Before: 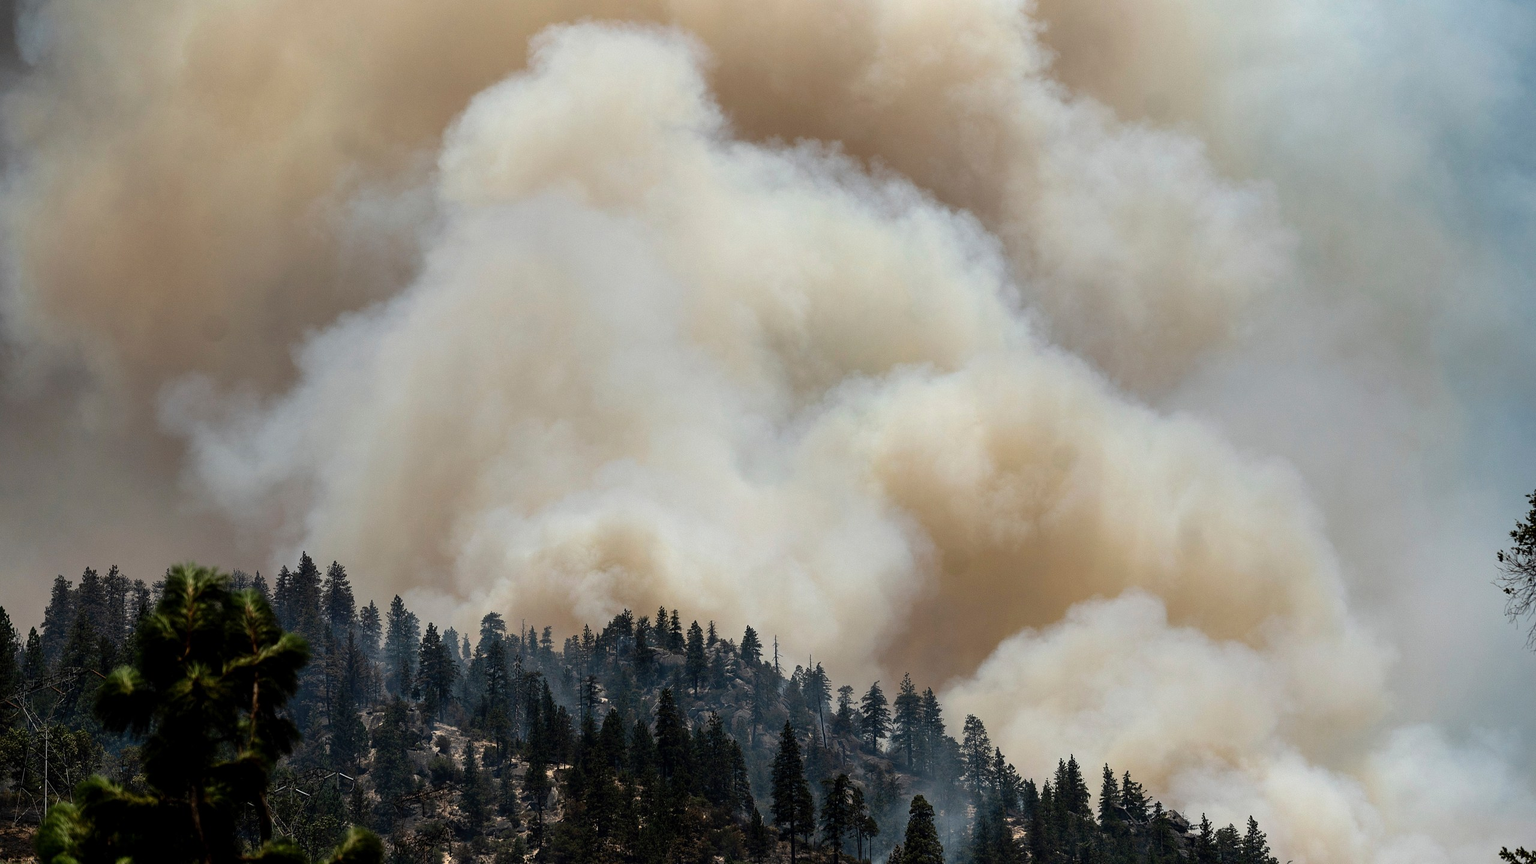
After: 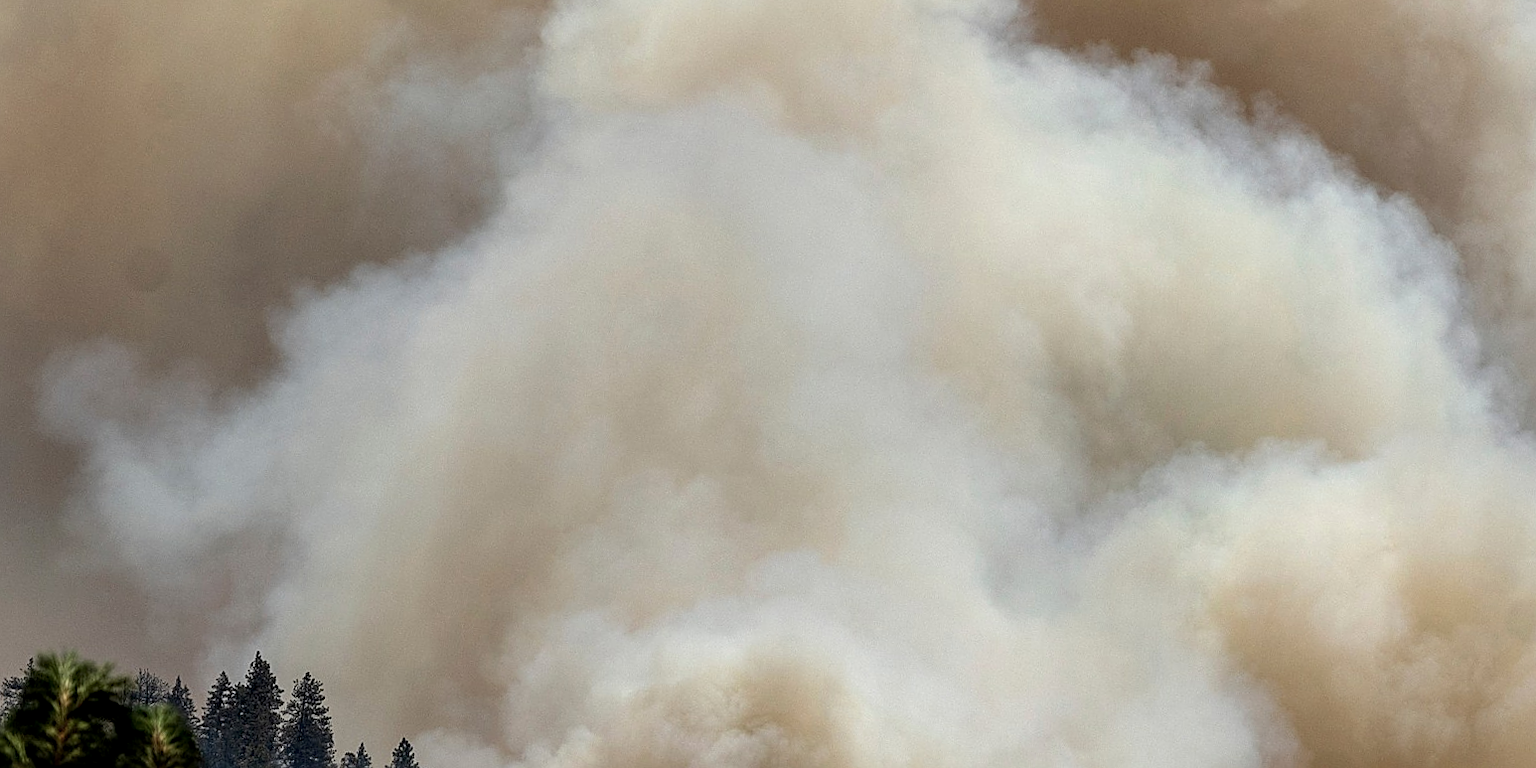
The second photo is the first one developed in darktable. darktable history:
crop and rotate: angle -5.56°, left 2.17%, top 6.807%, right 27.311%, bottom 30.486%
sharpen: on, module defaults
local contrast: detail 130%
